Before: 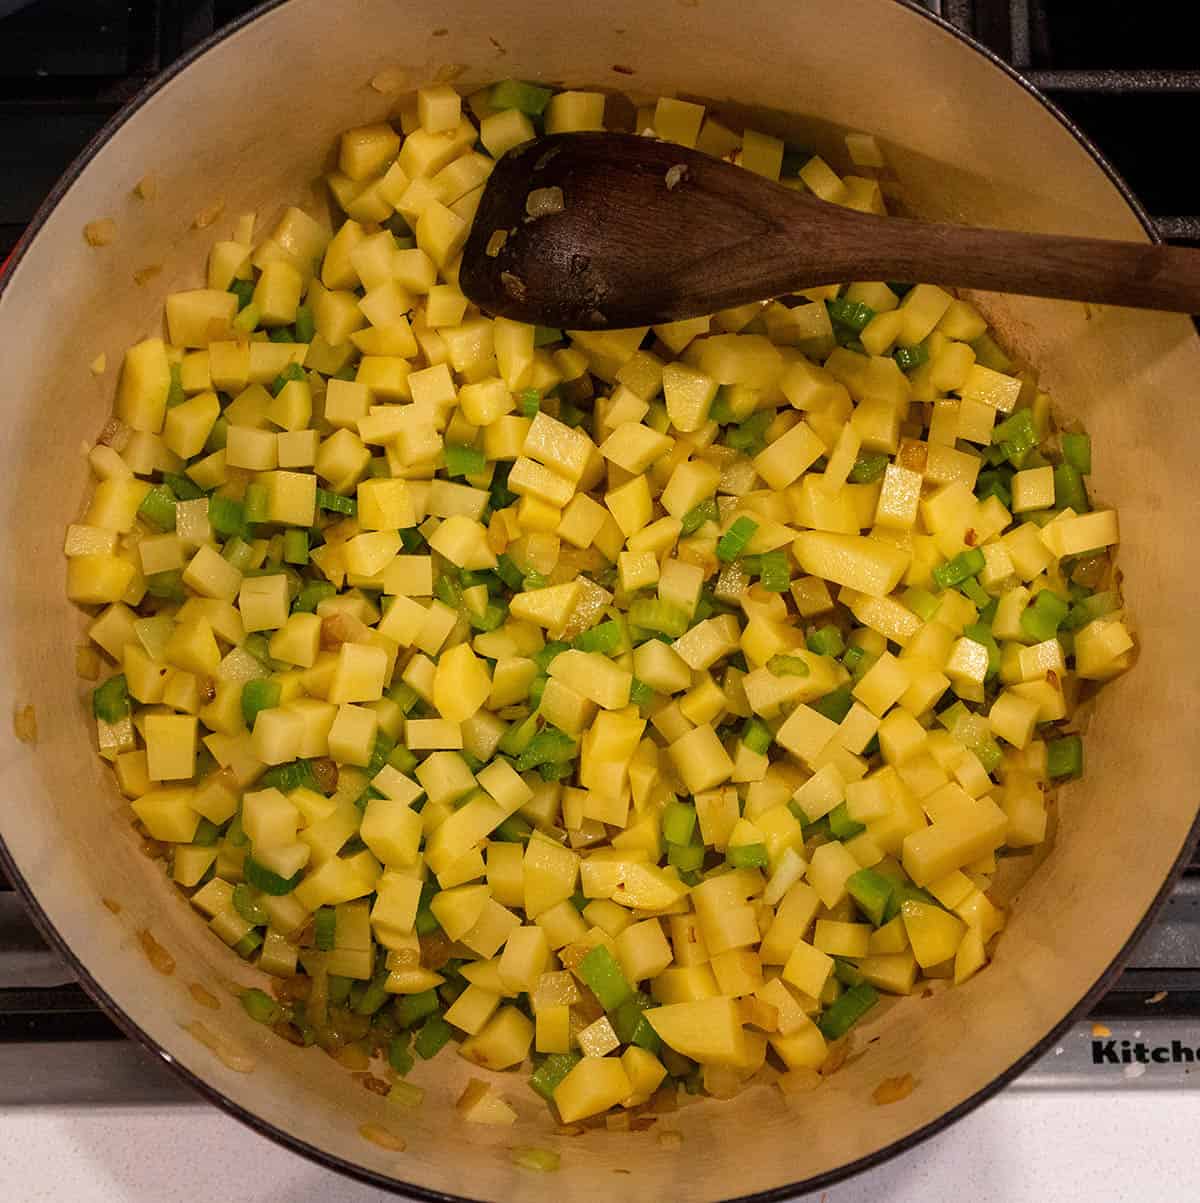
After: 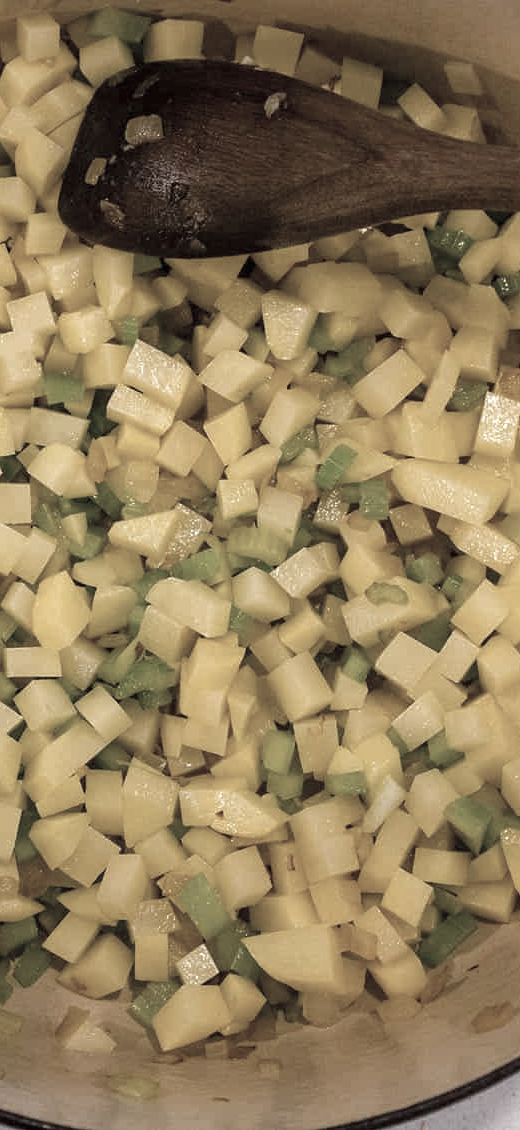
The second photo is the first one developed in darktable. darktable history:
crop: left 33.452%, top 6.025%, right 23.155%
tone equalizer: -8 EV 0.25 EV, -7 EV 0.417 EV, -6 EV 0.417 EV, -5 EV 0.25 EV, -3 EV -0.25 EV, -2 EV -0.417 EV, -1 EV -0.417 EV, +0 EV -0.25 EV, edges refinement/feathering 500, mask exposure compensation -1.57 EV, preserve details guided filter
exposure: exposure 0.493 EV, compensate highlight preservation false
color balance rgb: linear chroma grading › shadows 16%, perceptual saturation grading › global saturation 8%, perceptual saturation grading › shadows 4%, perceptual brilliance grading › global brilliance 2%, perceptual brilliance grading › highlights 8%, perceptual brilliance grading › shadows -4%, global vibrance 16%, saturation formula JzAzBz (2021)
color correction: saturation 0.3
